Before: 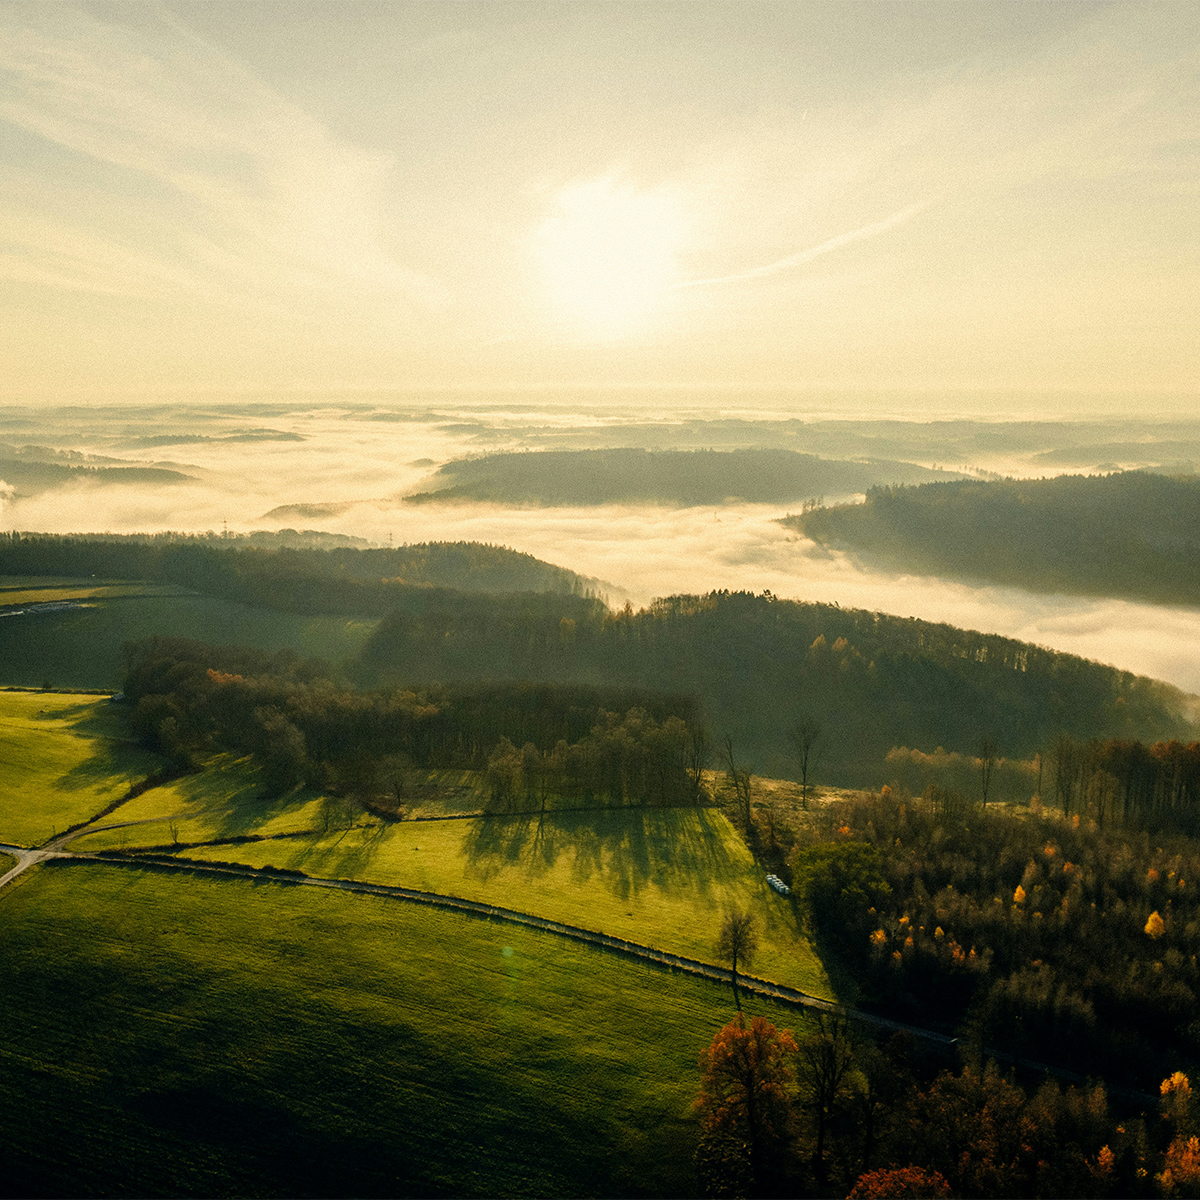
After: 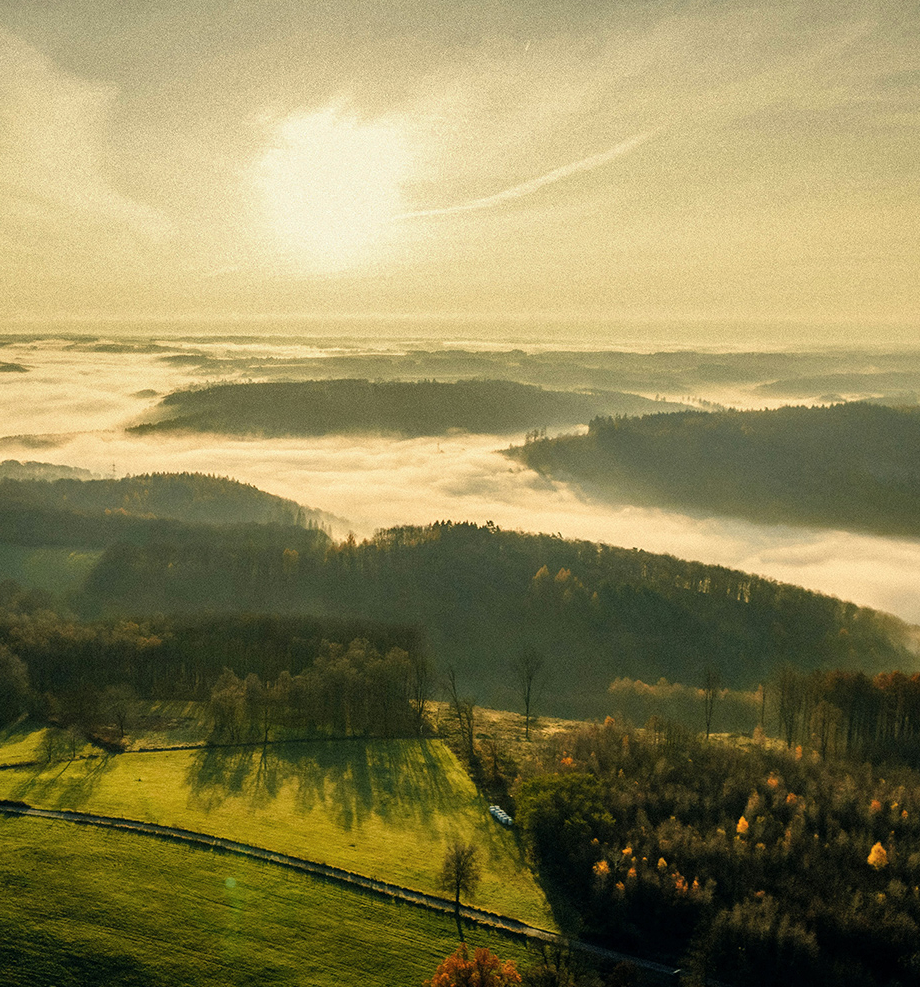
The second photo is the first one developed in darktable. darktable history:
crop: left 23.095%, top 5.827%, bottom 11.854%
shadows and highlights: shadows 30.63, highlights -63.22, shadows color adjustment 98%, highlights color adjustment 58.61%, soften with gaussian
